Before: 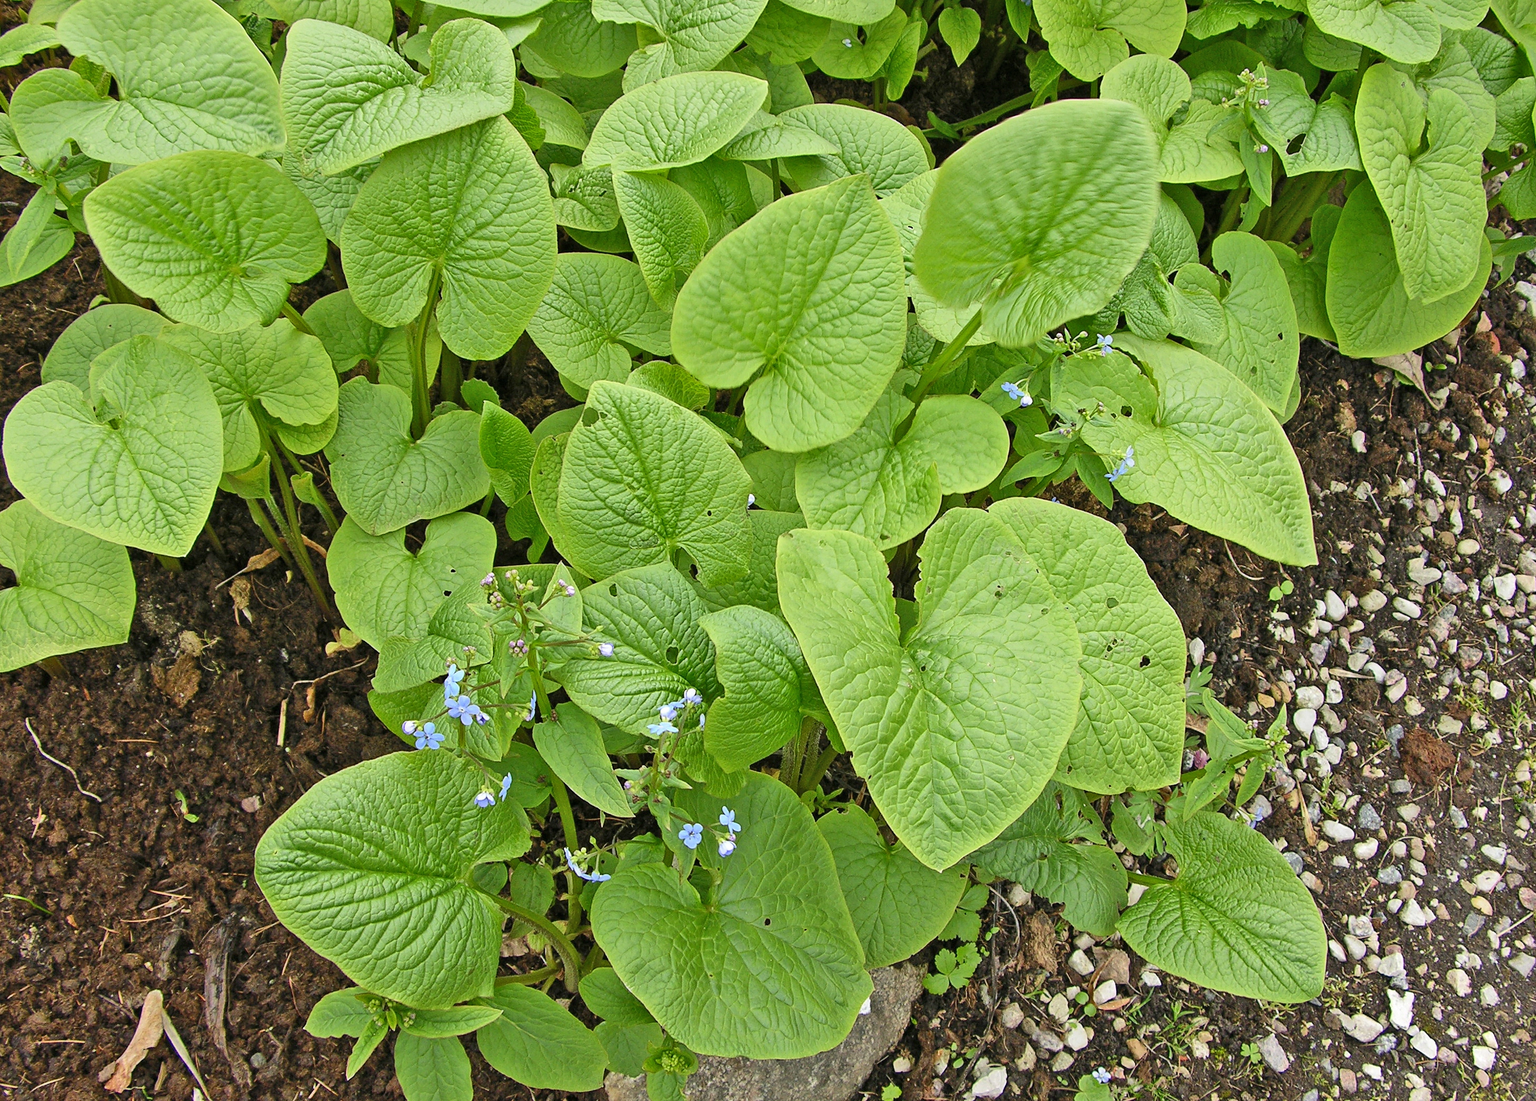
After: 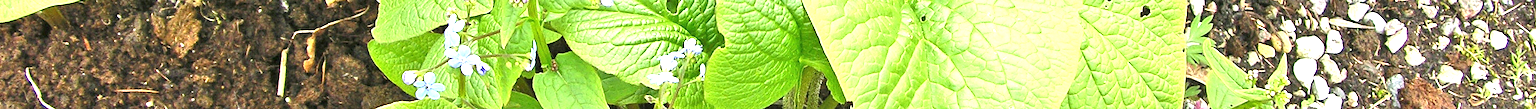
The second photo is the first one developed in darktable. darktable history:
crop and rotate: top 59.084%, bottom 30.916%
exposure: black level correction 0, exposure 1.4 EV, compensate highlight preservation false
